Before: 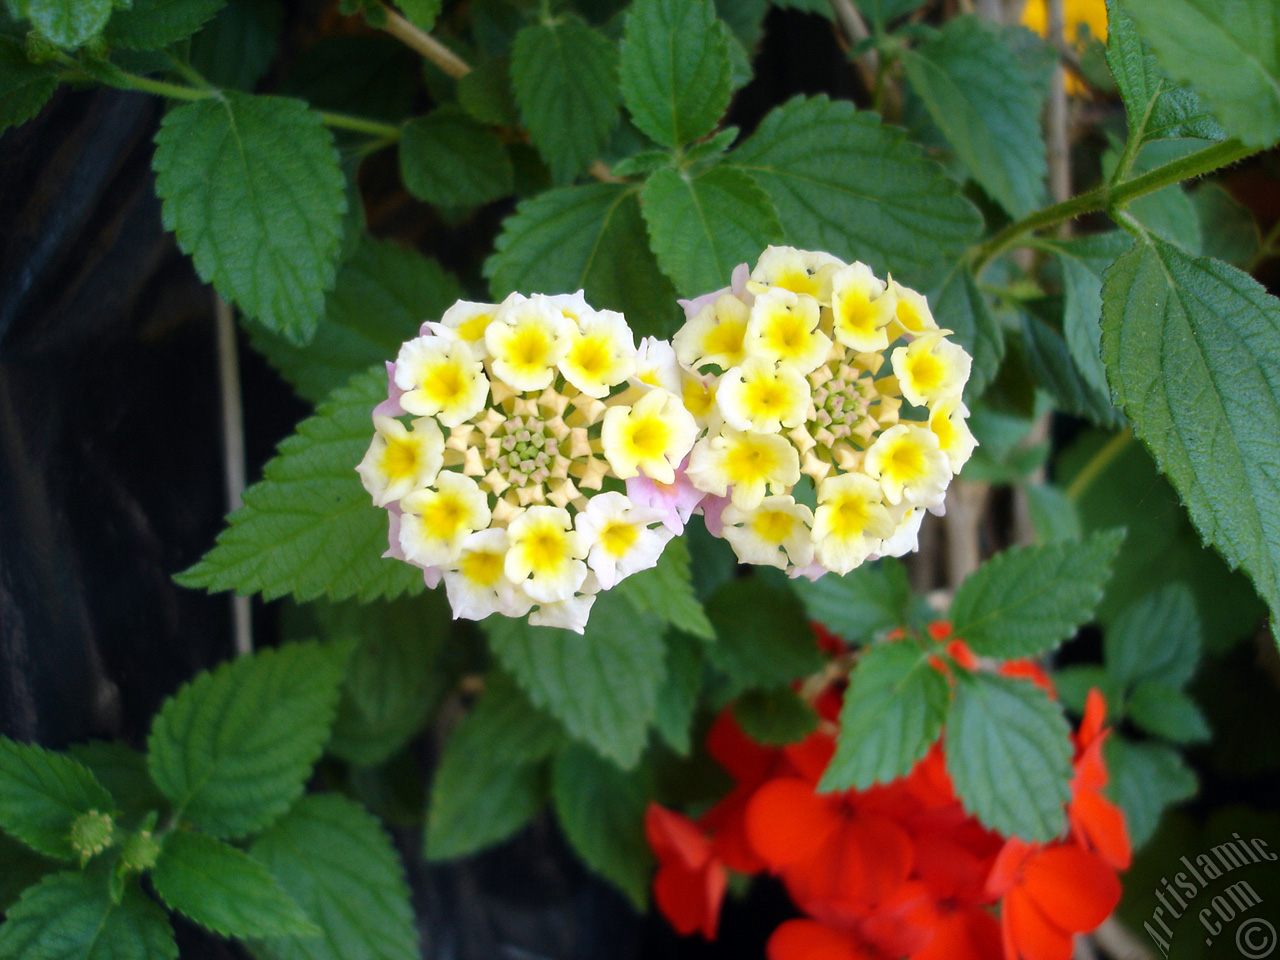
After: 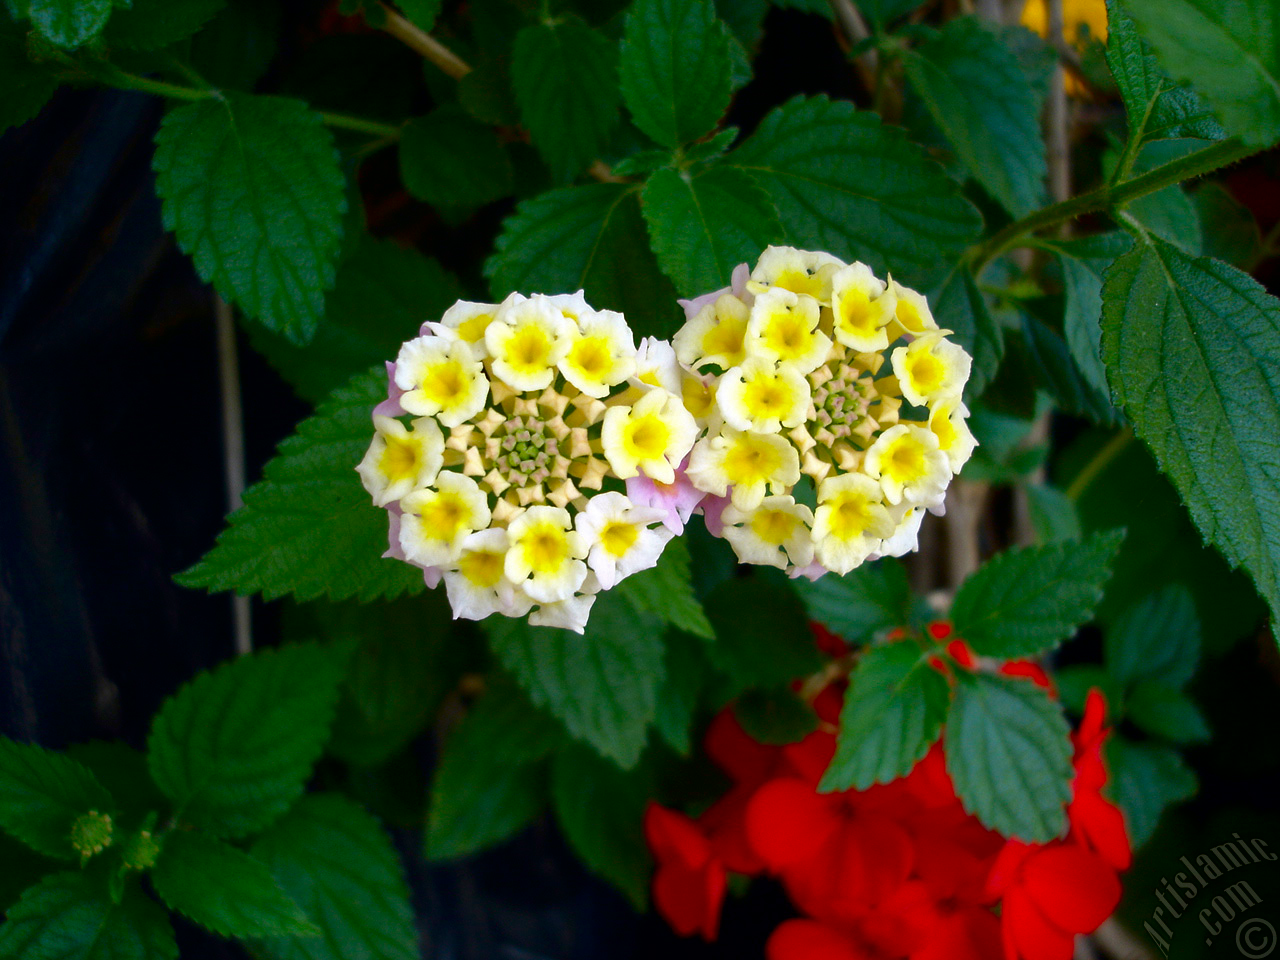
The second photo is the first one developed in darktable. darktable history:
contrast brightness saturation: brightness -0.25, saturation 0.201
